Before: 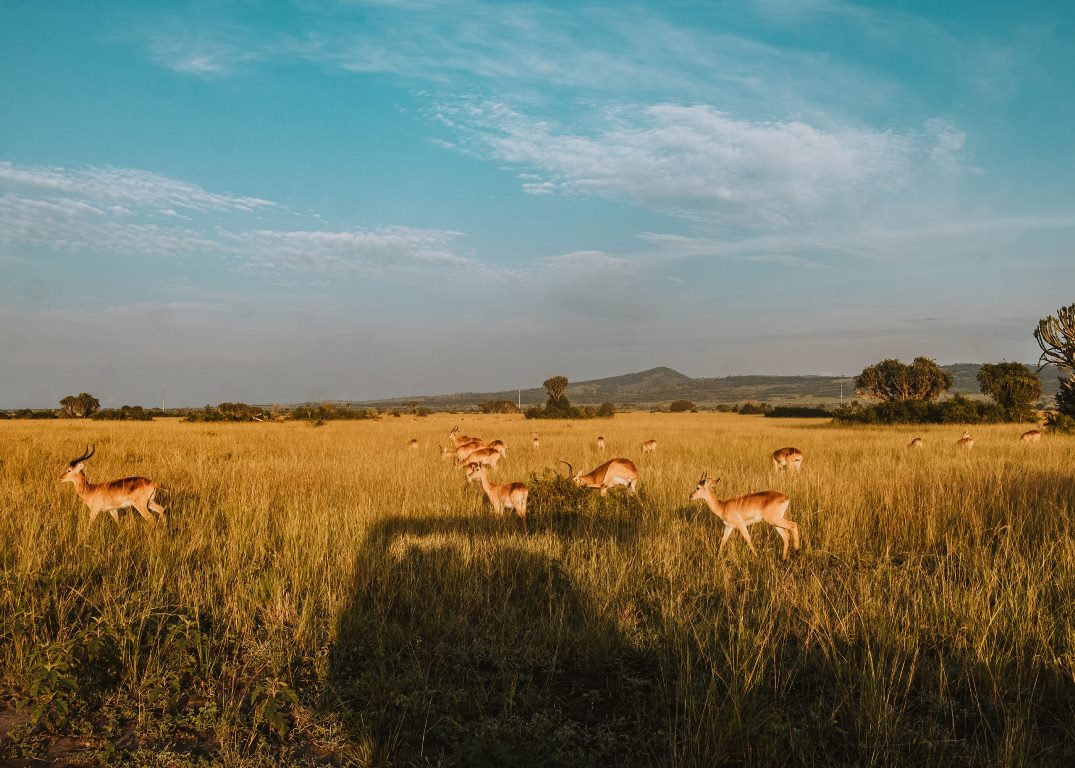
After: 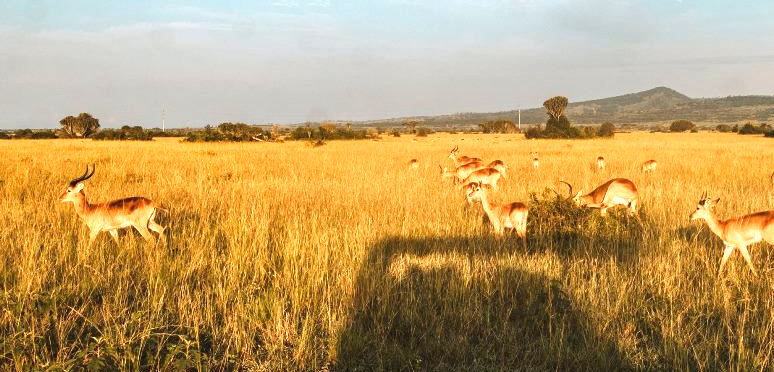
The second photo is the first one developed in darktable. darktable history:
tone equalizer: on, module defaults
crop: top 36.498%, right 27.964%, bottom 14.995%
exposure: black level correction 0, exposure 1.1 EV, compensate highlight preservation false
